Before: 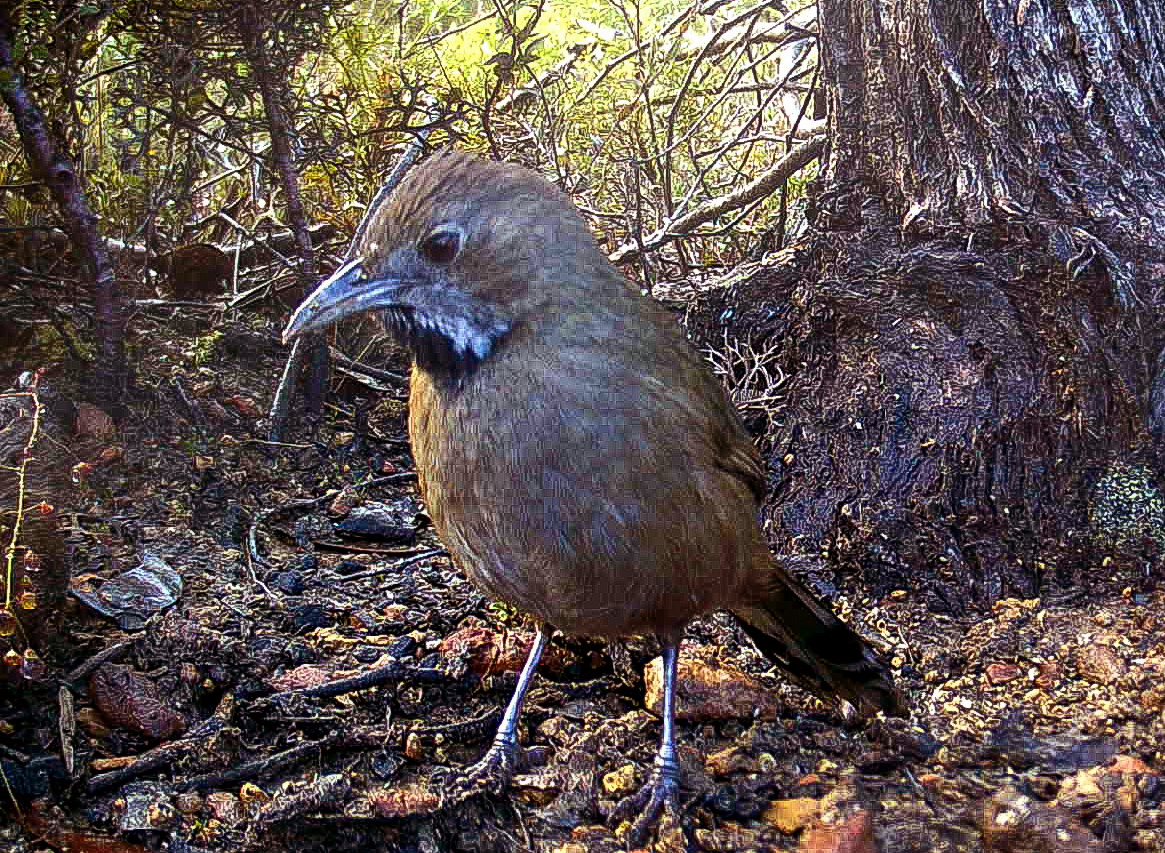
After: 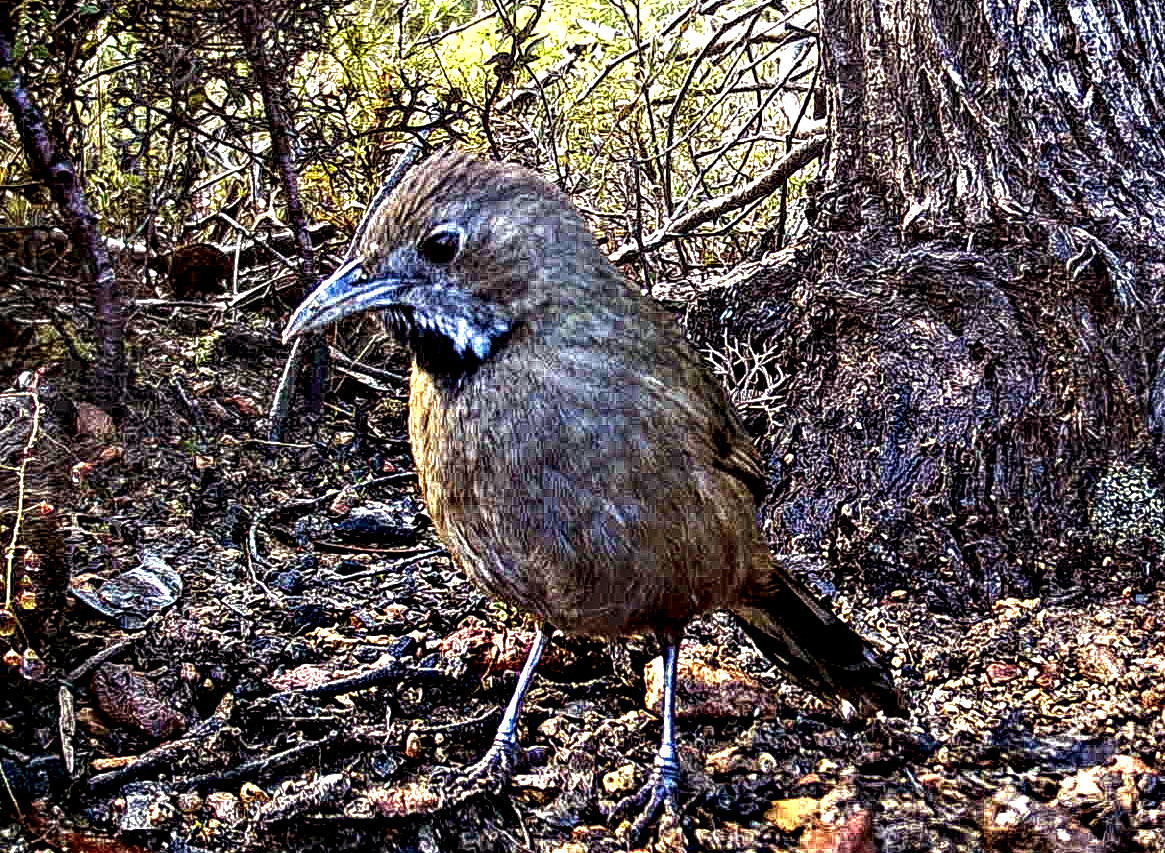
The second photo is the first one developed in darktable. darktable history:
local contrast: on, module defaults
contrast equalizer: y [[0.48, 0.654, 0.731, 0.706, 0.772, 0.382], [0.55 ×6], [0 ×6], [0 ×6], [0 ×6]]
